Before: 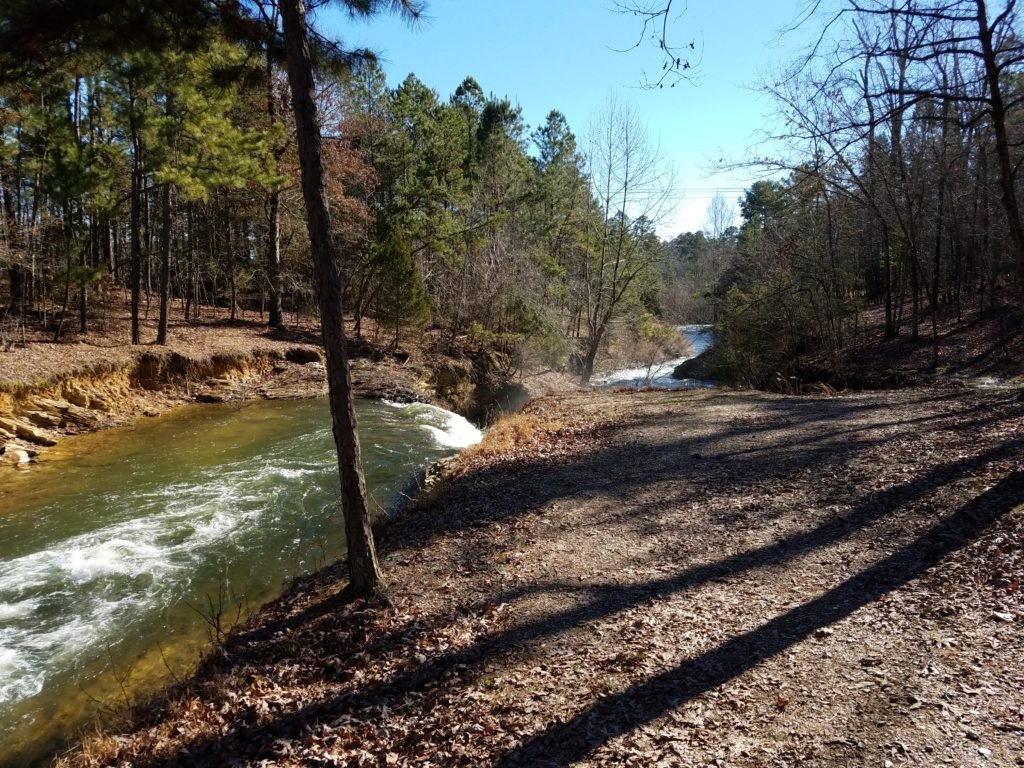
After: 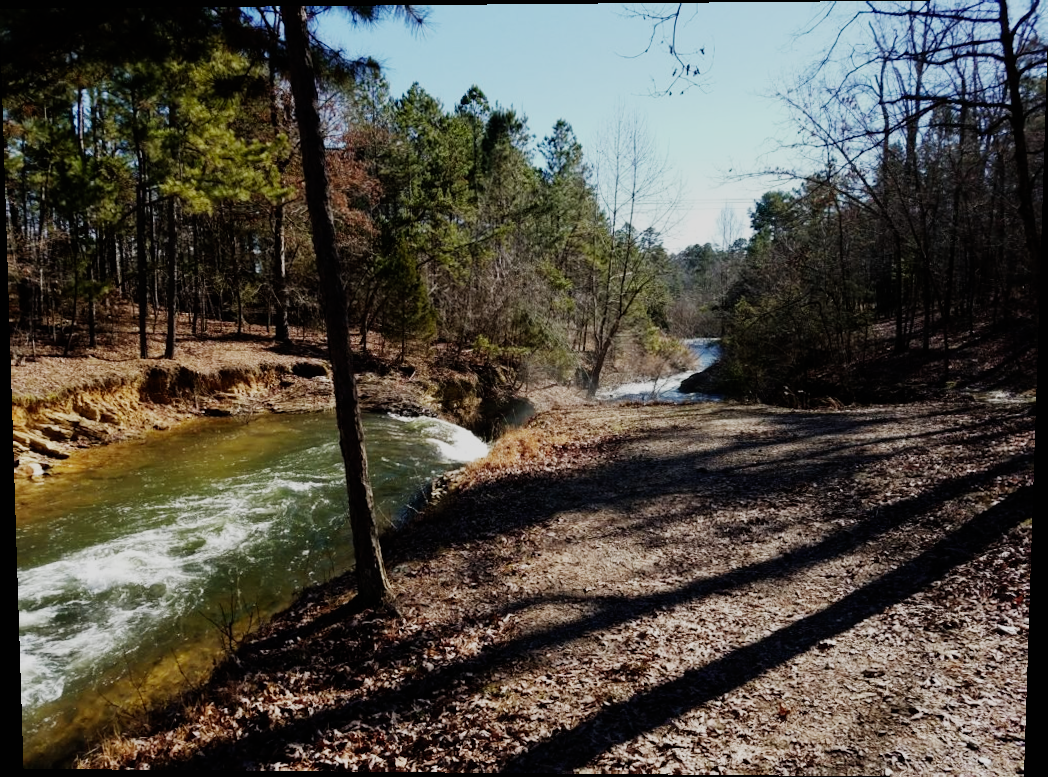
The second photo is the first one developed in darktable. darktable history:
rotate and perspective: lens shift (vertical) 0.048, lens shift (horizontal) -0.024, automatic cropping off
sigmoid: skew -0.2, preserve hue 0%, red attenuation 0.1, red rotation 0.035, green attenuation 0.1, green rotation -0.017, blue attenuation 0.15, blue rotation -0.052, base primaries Rec2020
